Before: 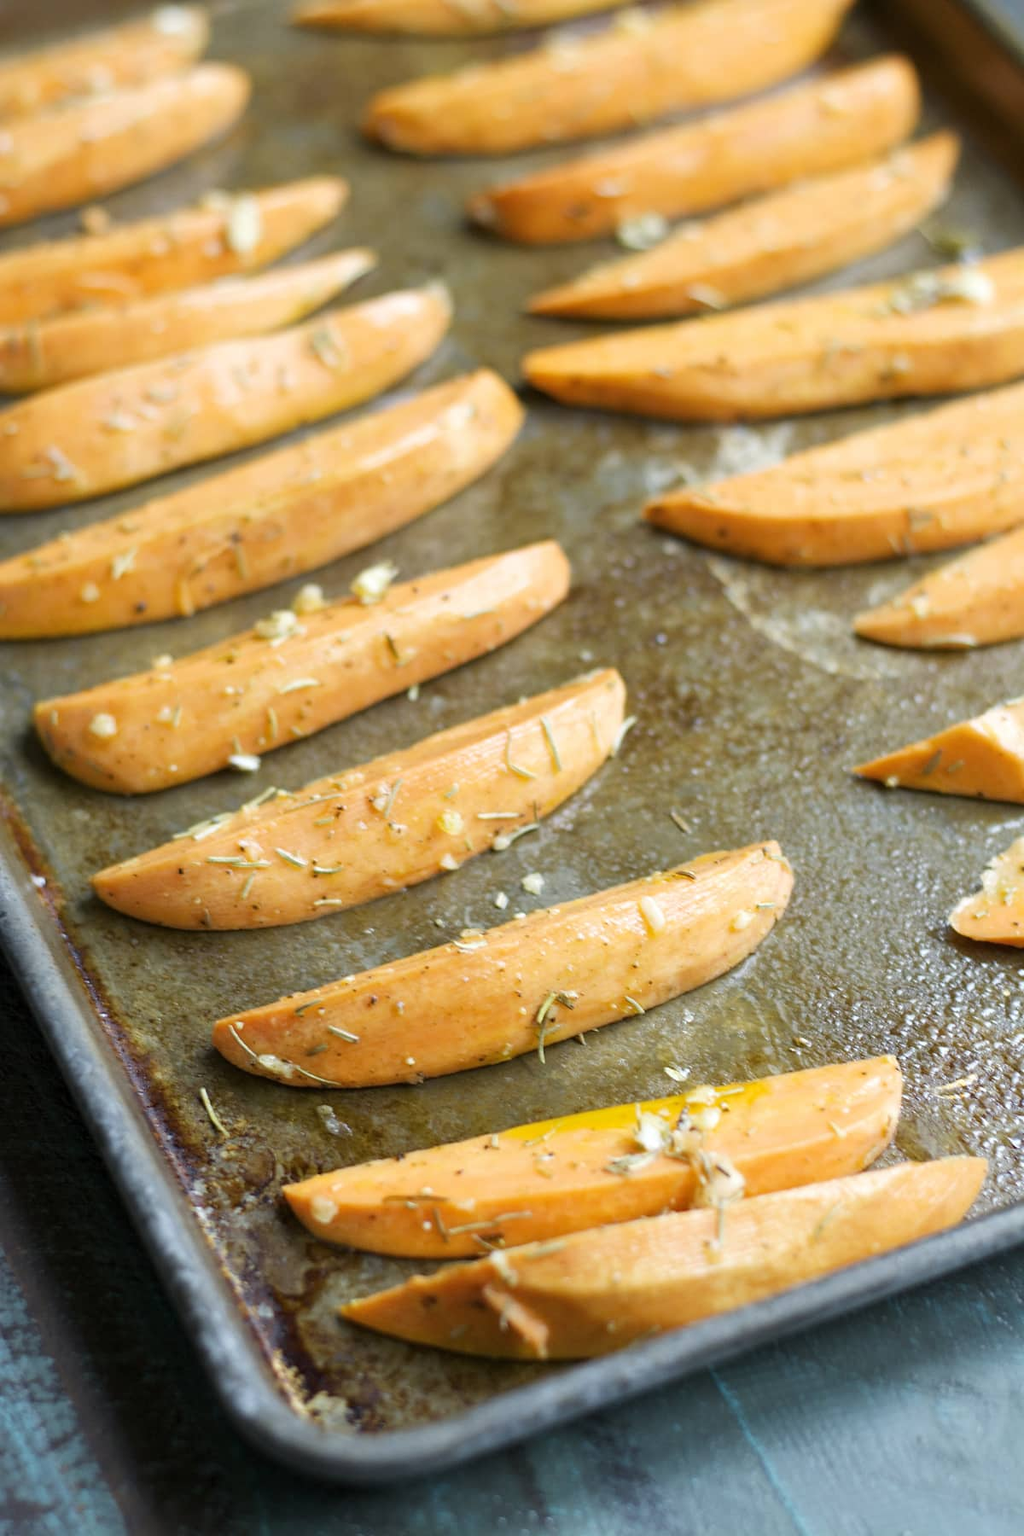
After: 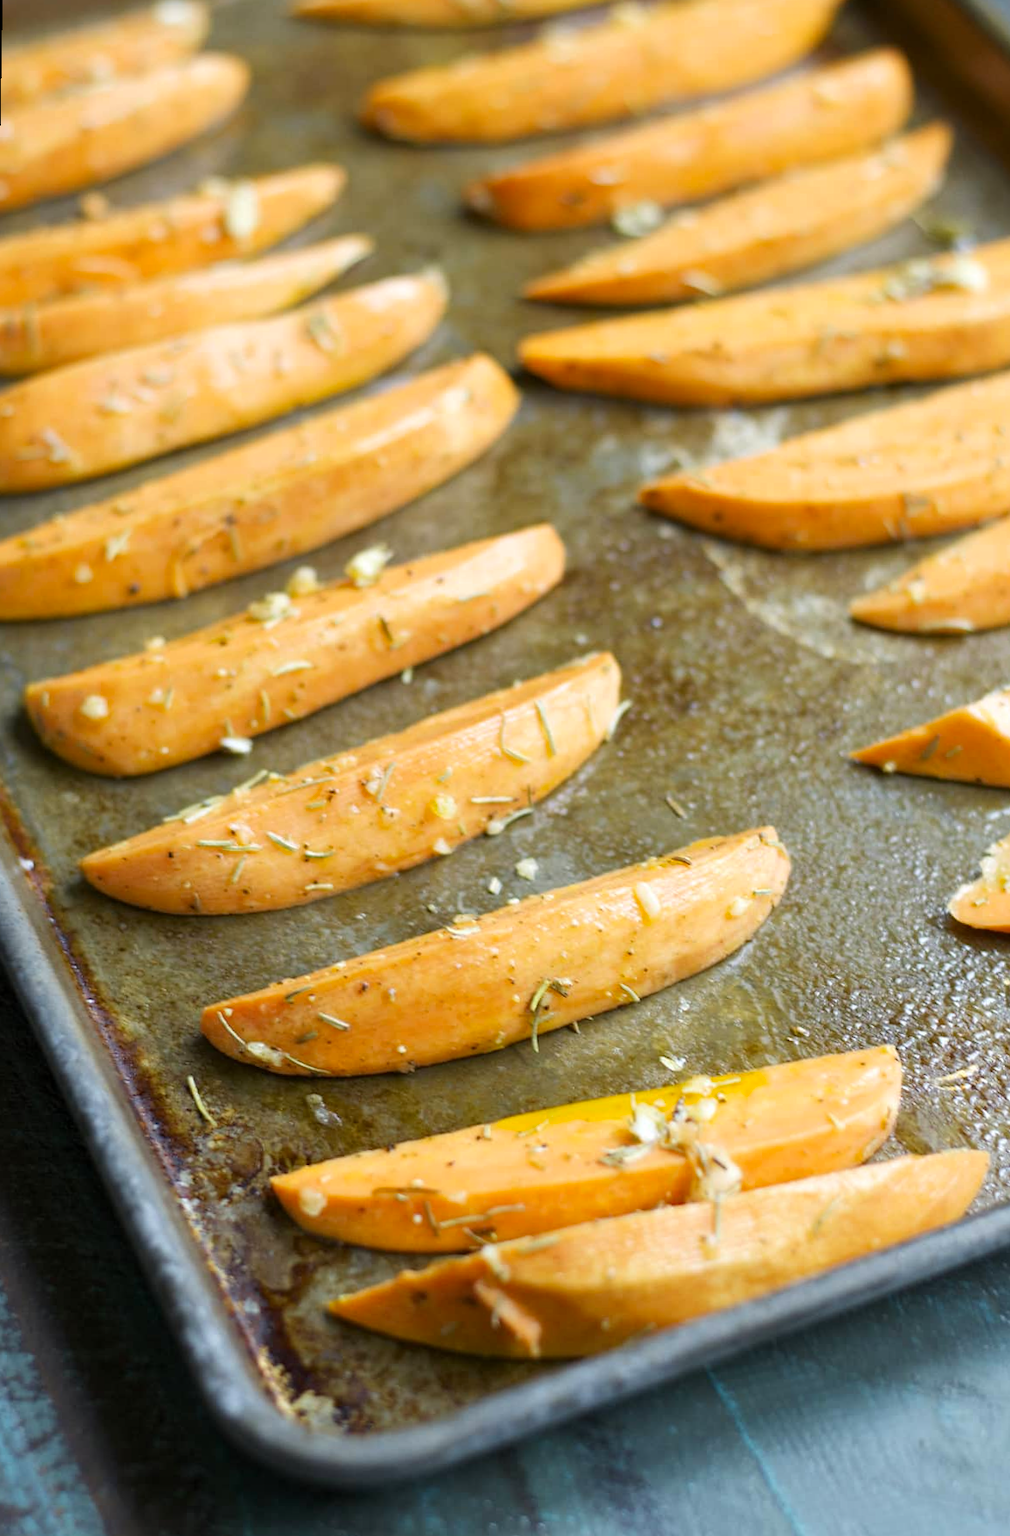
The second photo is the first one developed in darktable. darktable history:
rotate and perspective: rotation 0.226°, lens shift (vertical) -0.042, crop left 0.023, crop right 0.982, crop top 0.006, crop bottom 0.994
contrast brightness saturation: contrast 0.04, saturation 0.16
